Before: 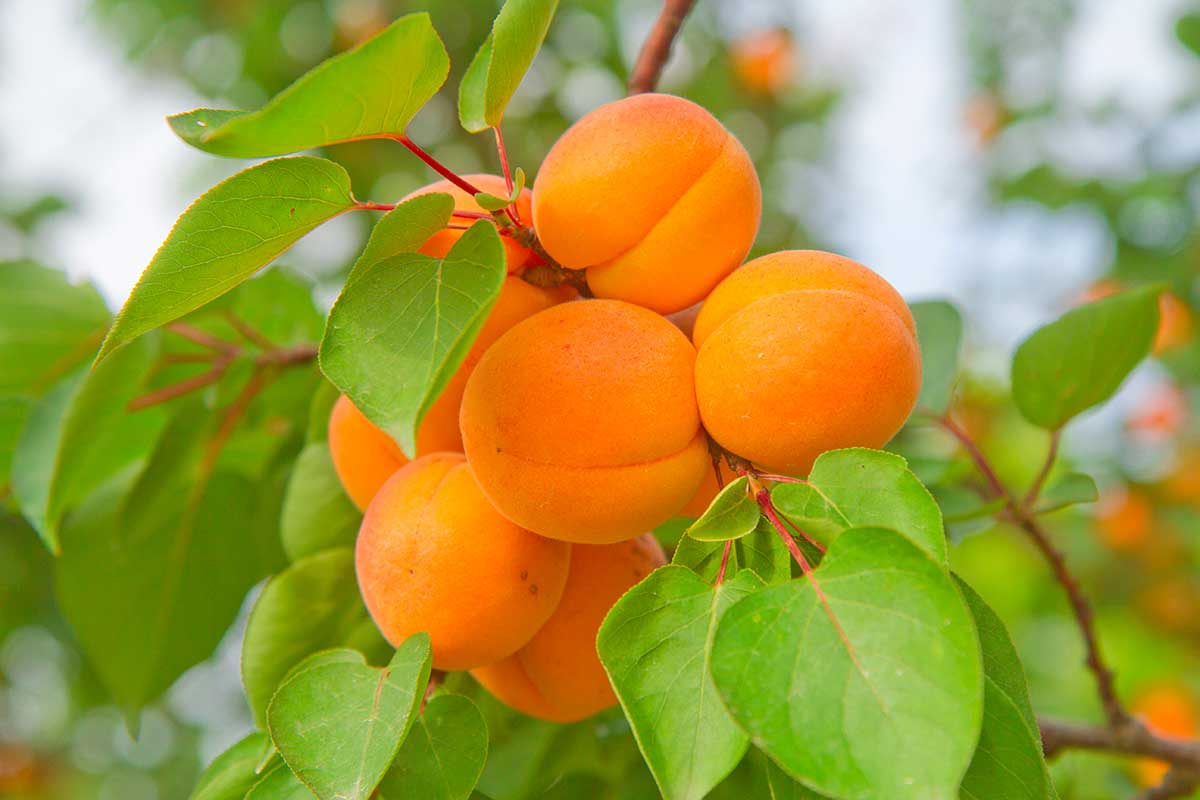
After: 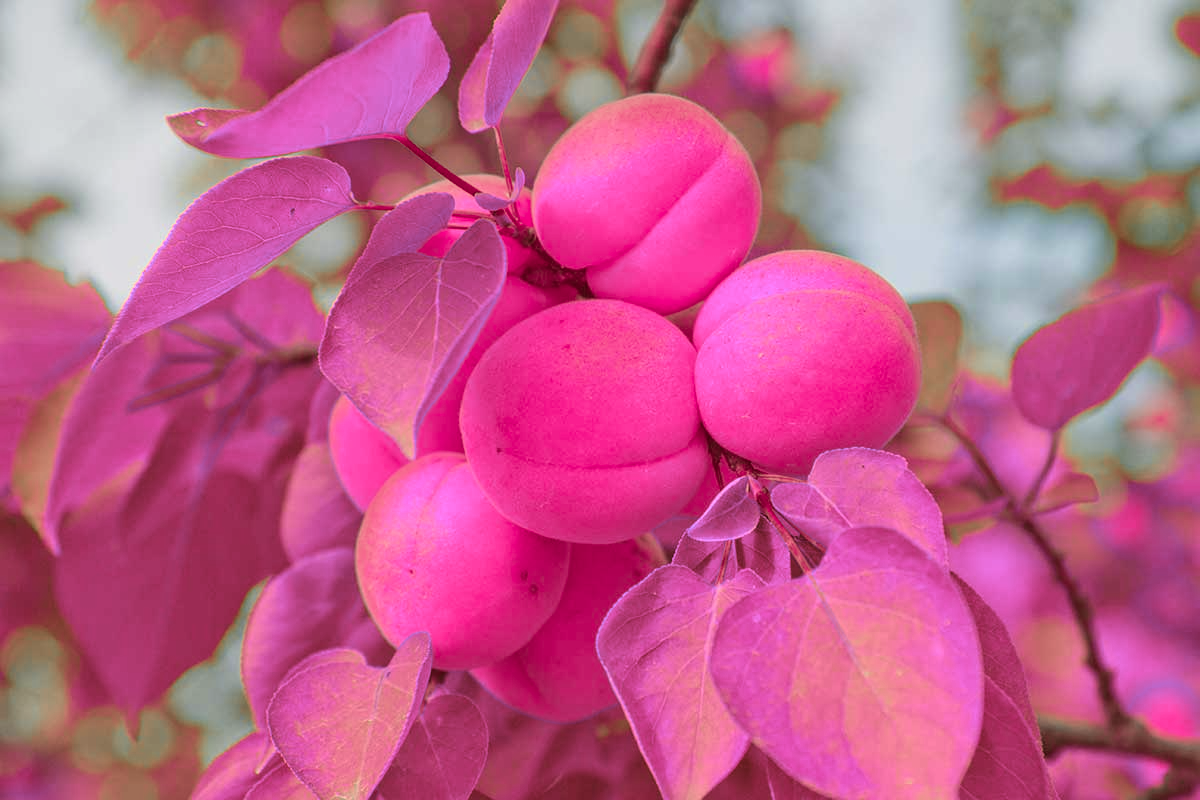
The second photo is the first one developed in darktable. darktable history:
local contrast: on, module defaults
color zones: curves: ch2 [(0, 0.488) (0.143, 0.417) (0.286, 0.212) (0.429, 0.179) (0.571, 0.154) (0.714, 0.415) (0.857, 0.495) (1, 0.488)], mix 100.36%
exposure: exposure -0.49 EV, compensate exposure bias true, compensate highlight preservation false
